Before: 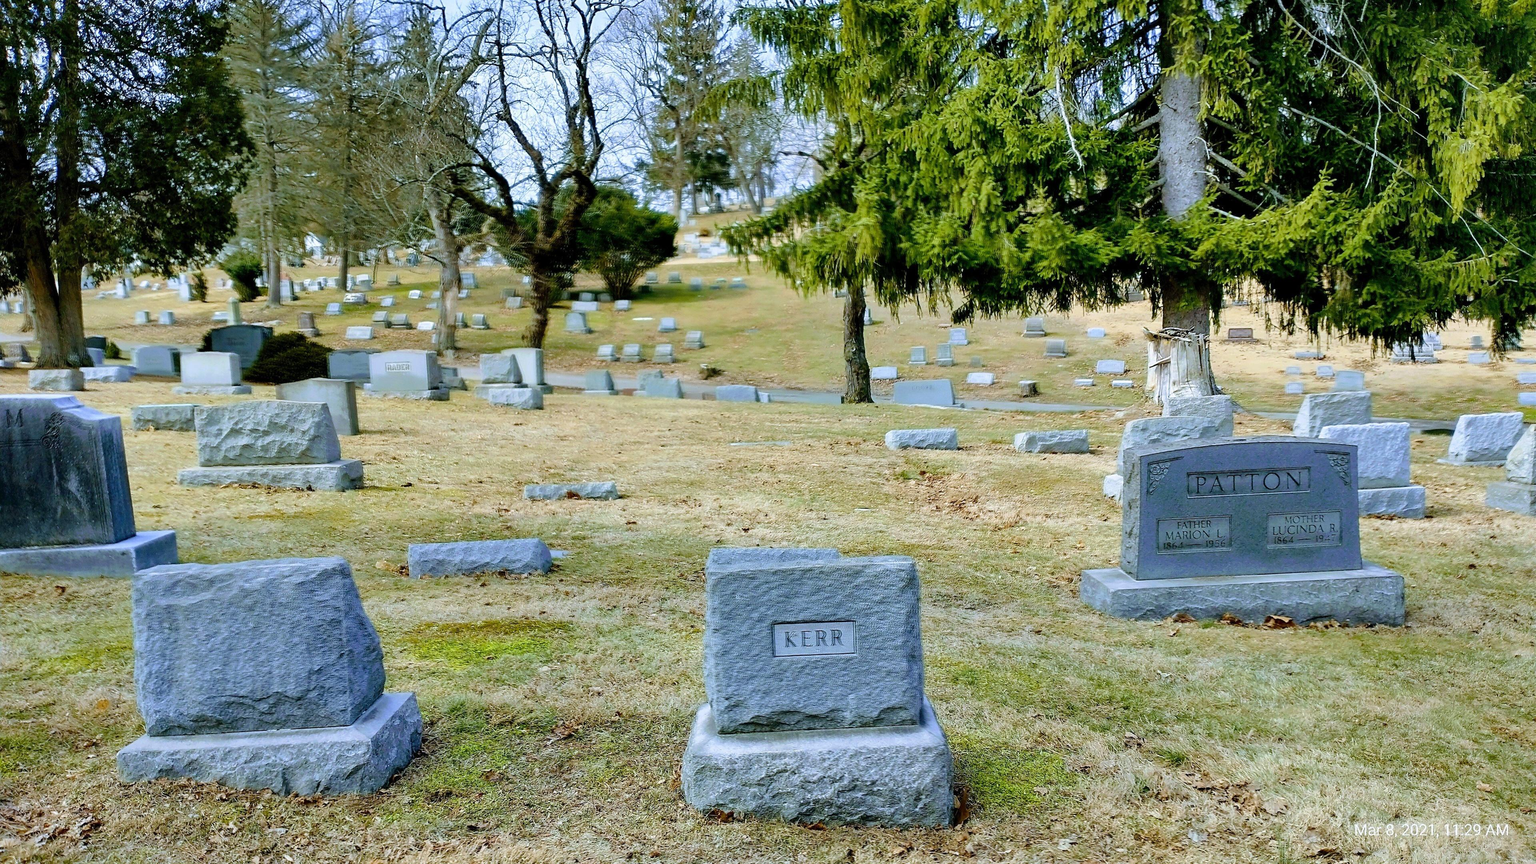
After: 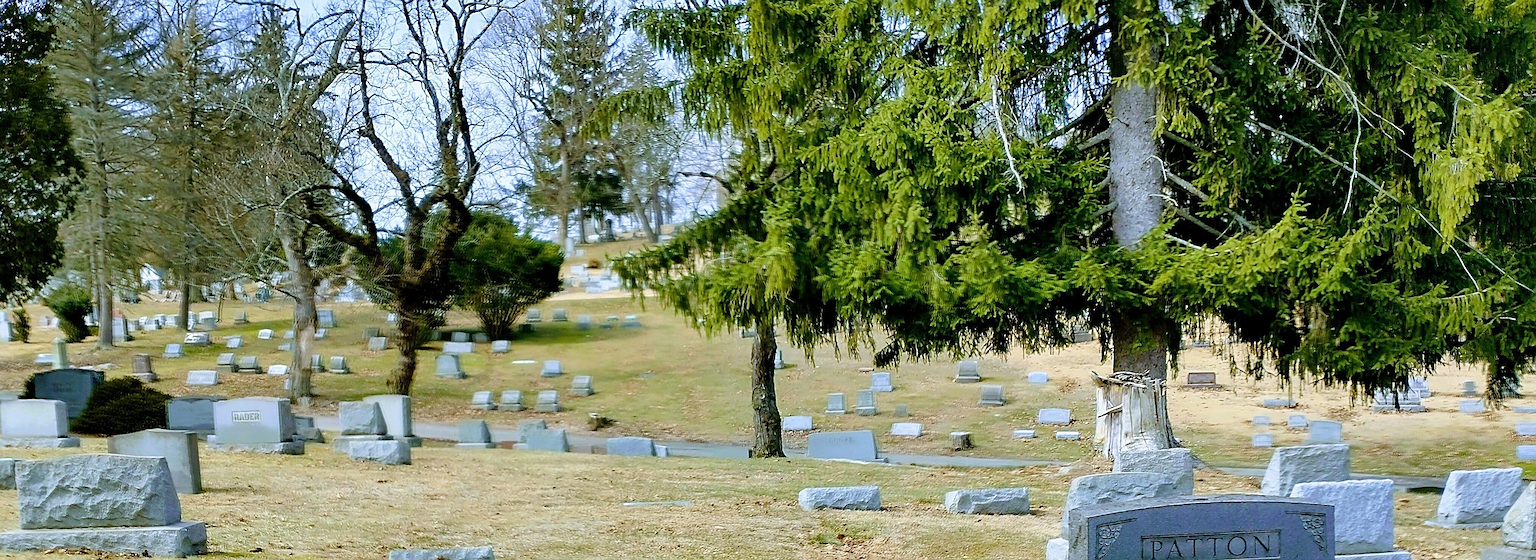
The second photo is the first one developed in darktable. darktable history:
sharpen: on, module defaults
crop and rotate: left 11.812%, bottom 42.776%
